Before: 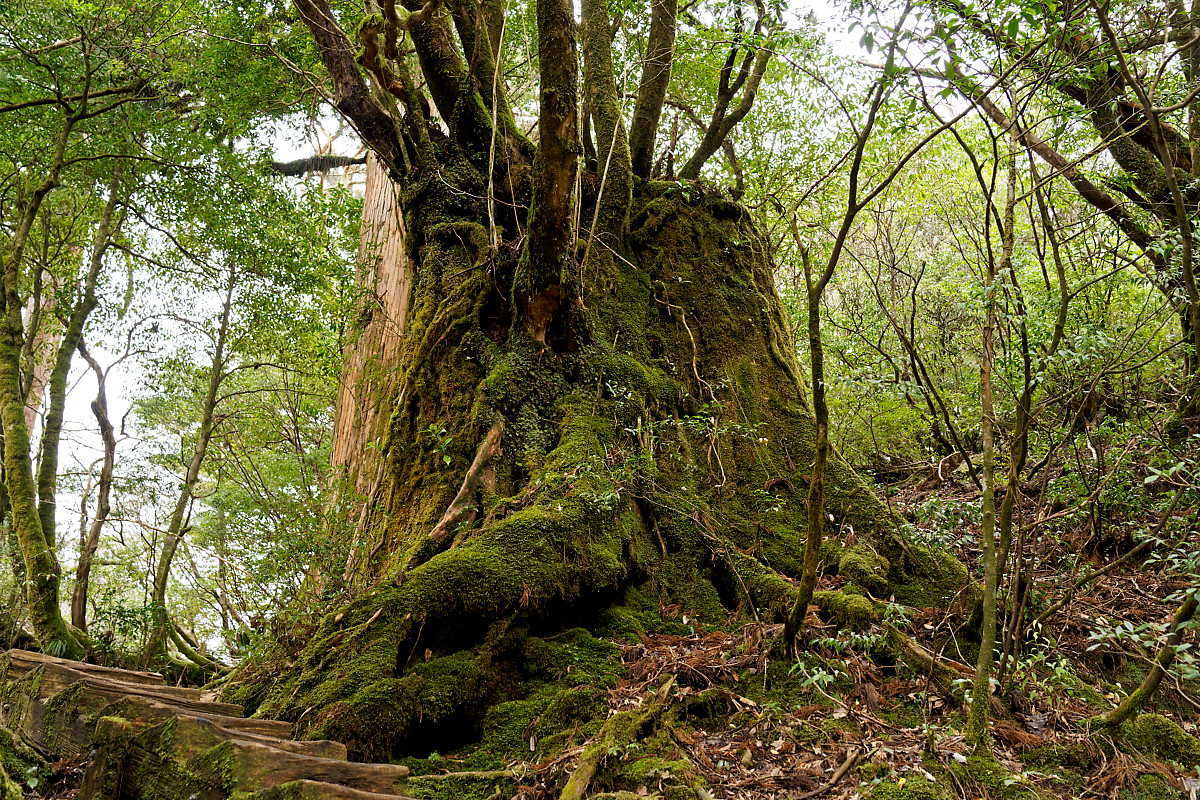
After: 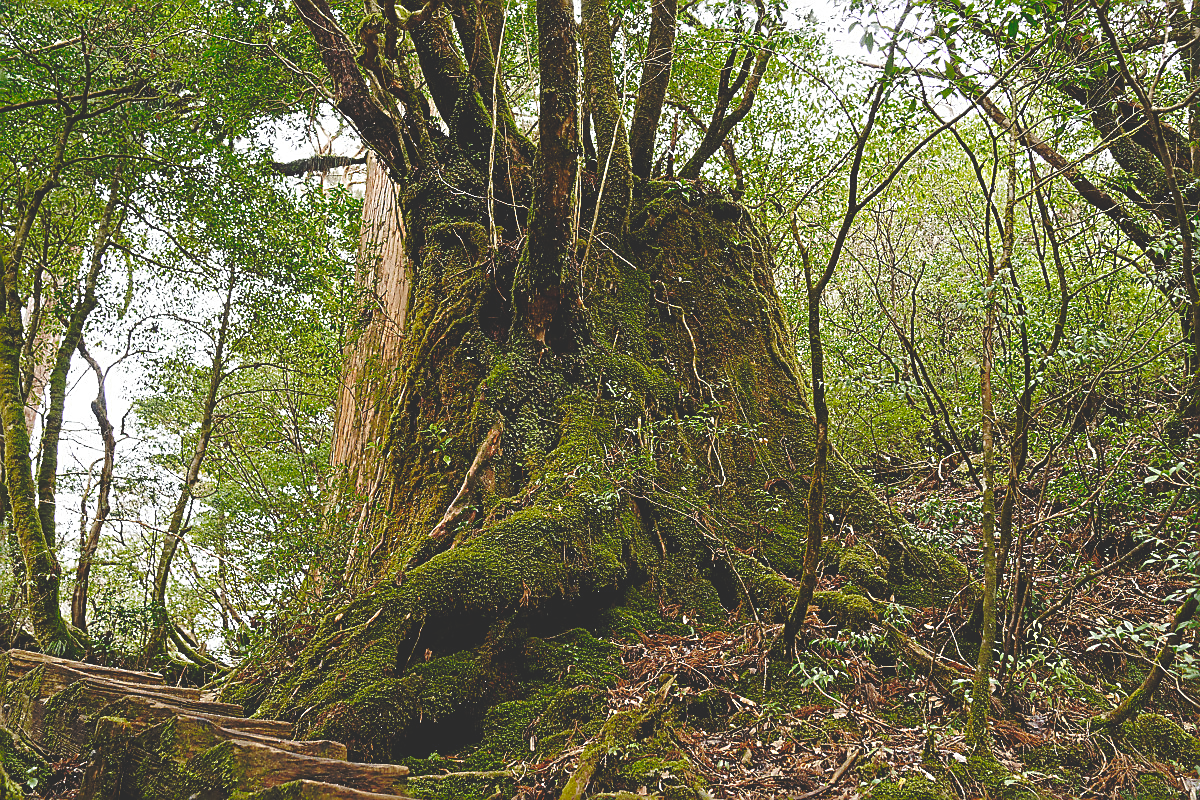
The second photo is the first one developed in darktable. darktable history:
base curve: curves: ch0 [(0, 0.024) (0.055, 0.065) (0.121, 0.166) (0.236, 0.319) (0.693, 0.726) (1, 1)], preserve colors none
sharpen: amount 0.898
color zones: curves: ch0 [(0.203, 0.433) (0.607, 0.517) (0.697, 0.696) (0.705, 0.897)]
